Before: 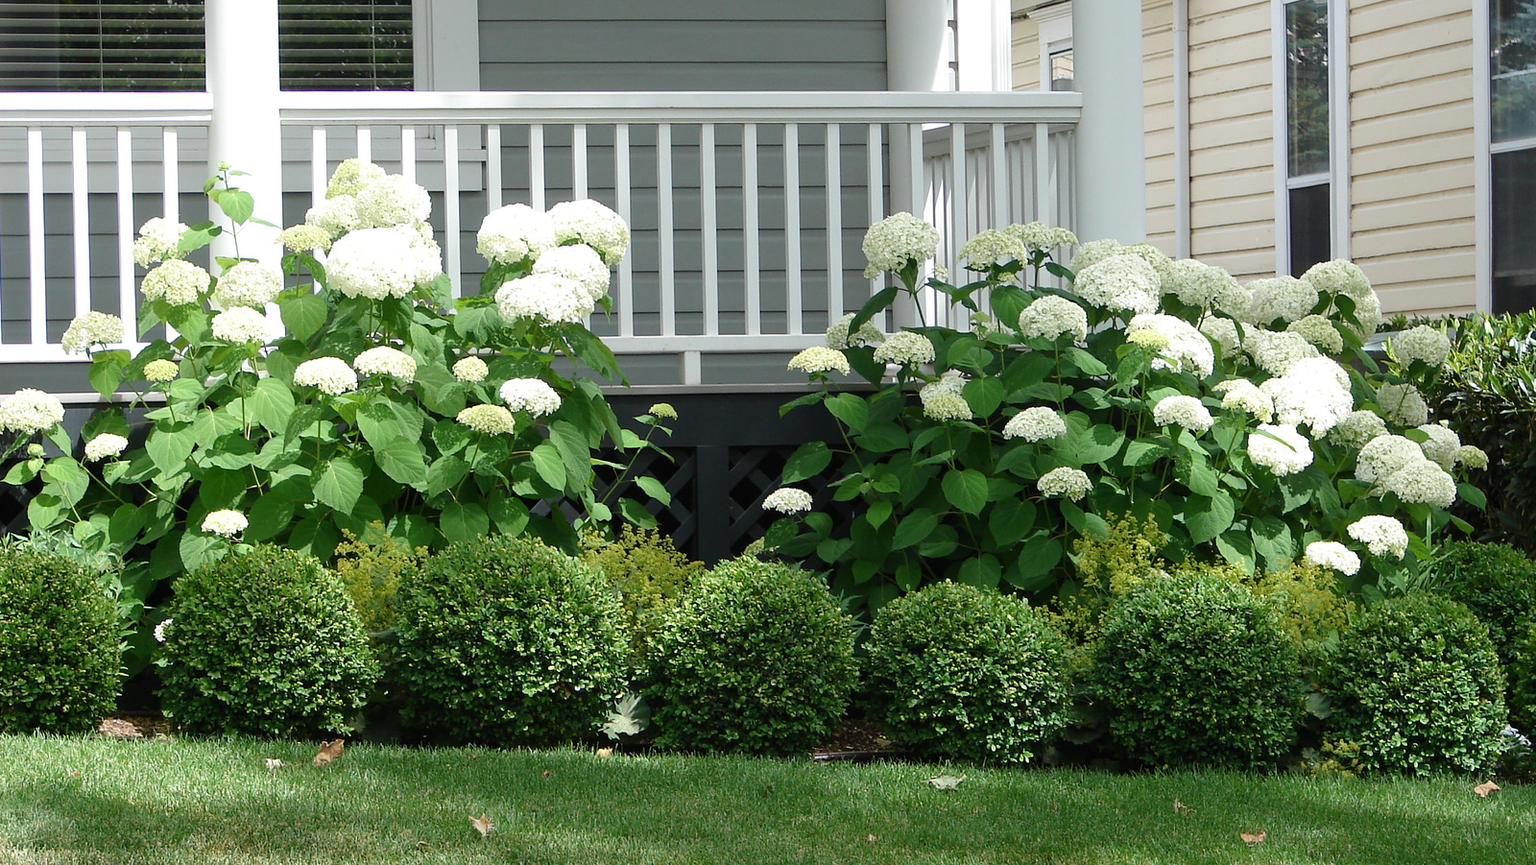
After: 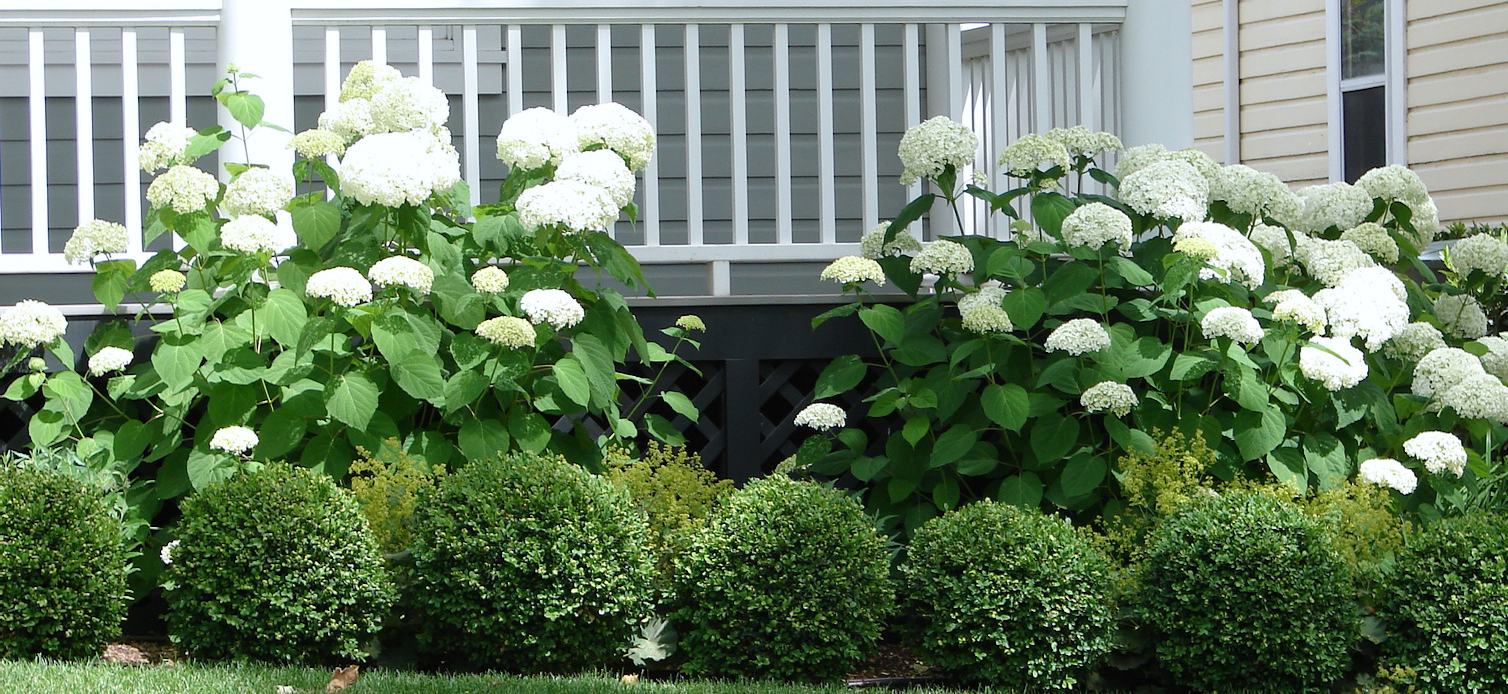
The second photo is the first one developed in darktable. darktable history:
tone equalizer: on, module defaults
crop and rotate: angle 0.03°, top 11.643%, right 5.651%, bottom 11.189%
white balance: red 0.983, blue 1.036
